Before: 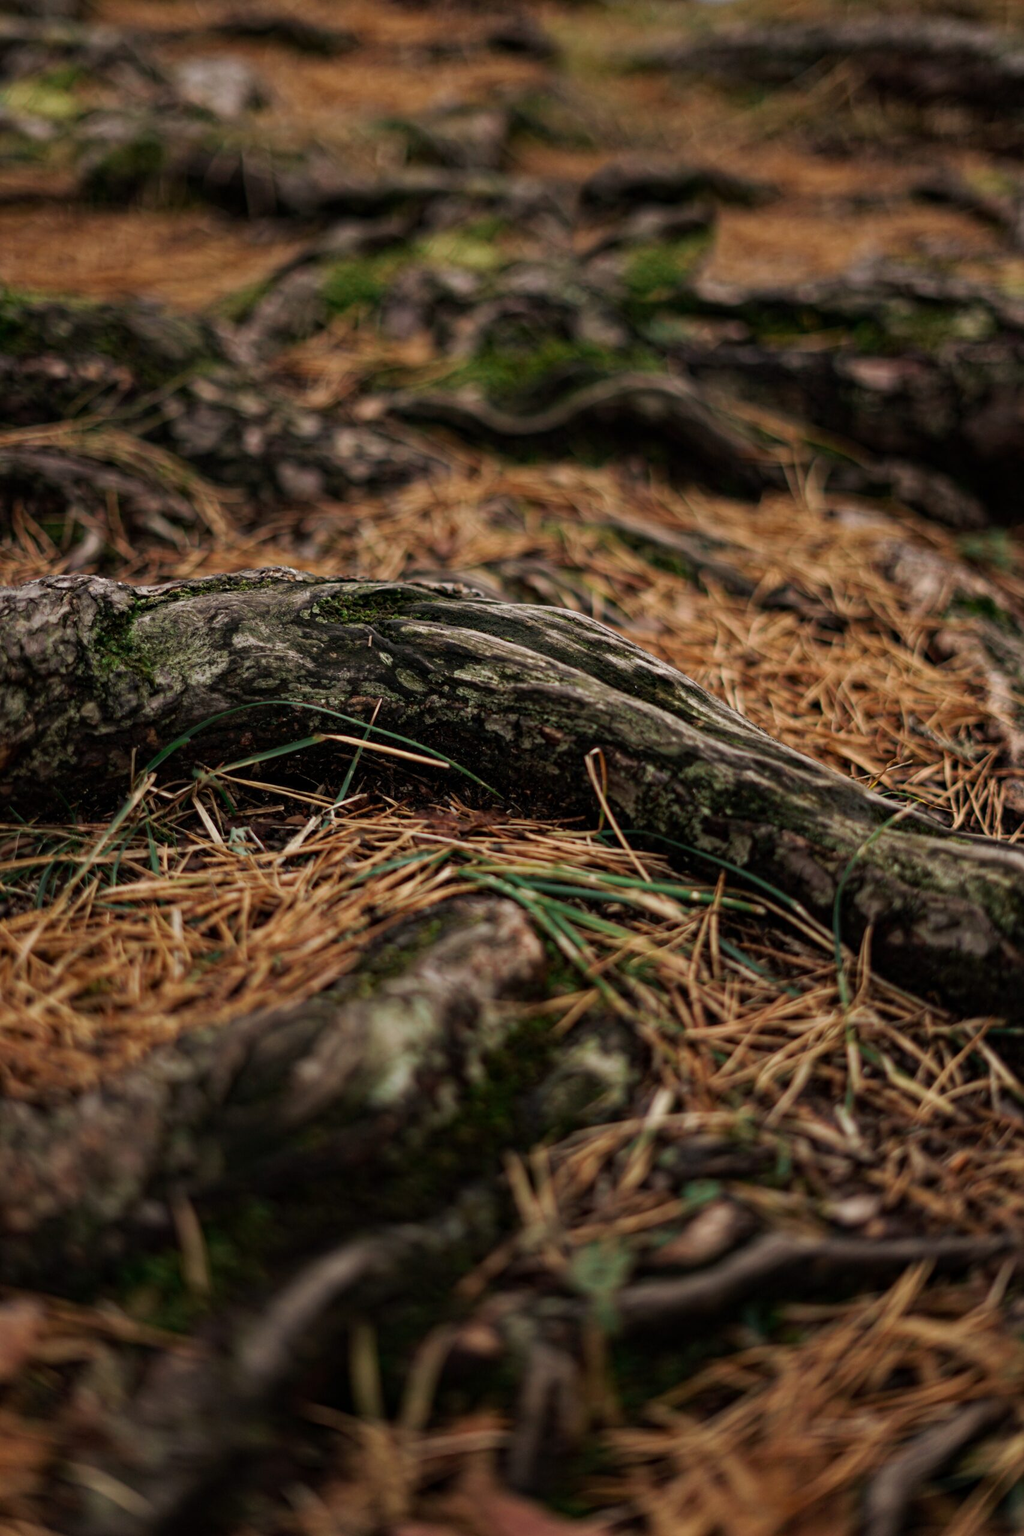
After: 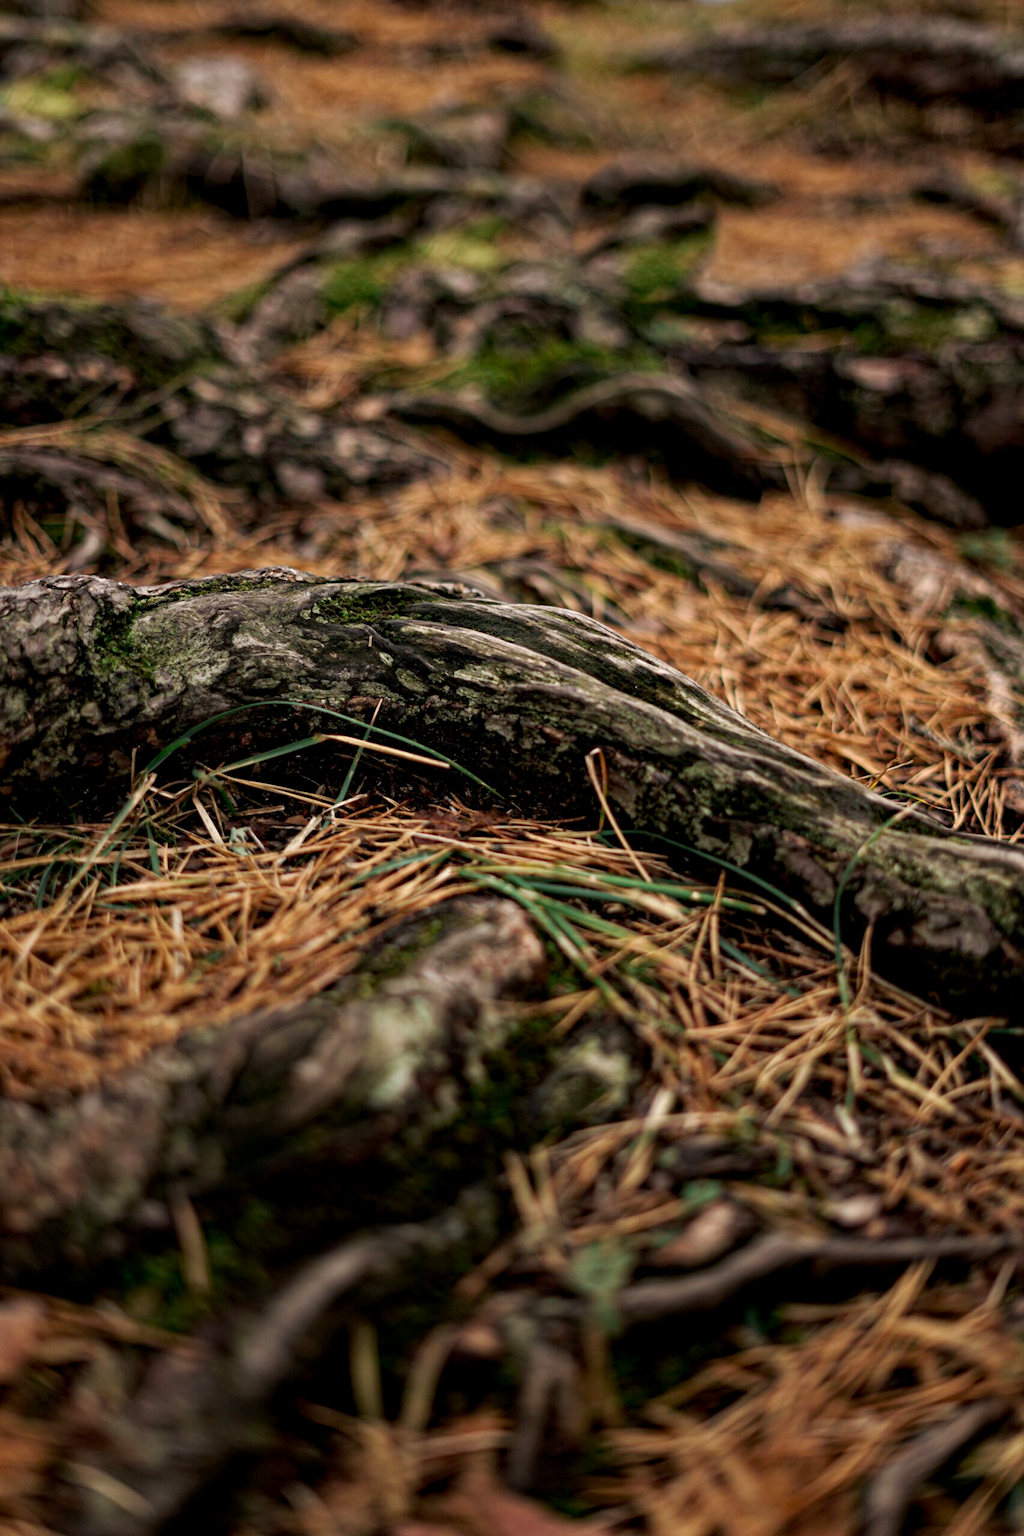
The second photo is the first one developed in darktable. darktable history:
exposure: black level correction 0.003, exposure 0.383 EV, compensate highlight preservation false
